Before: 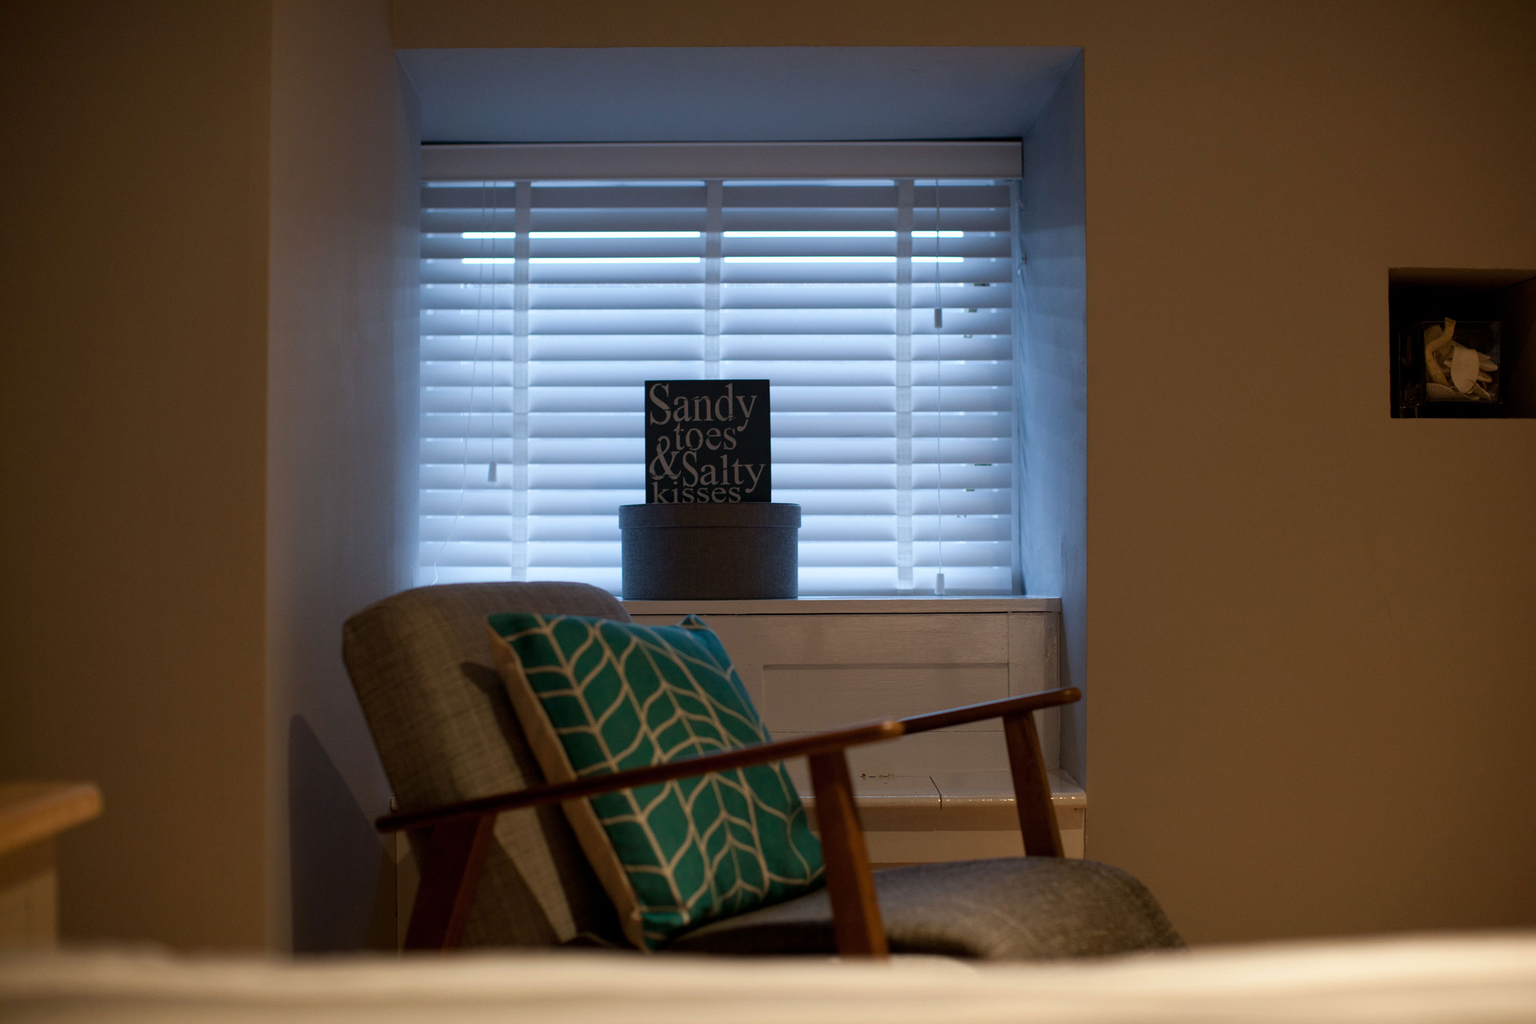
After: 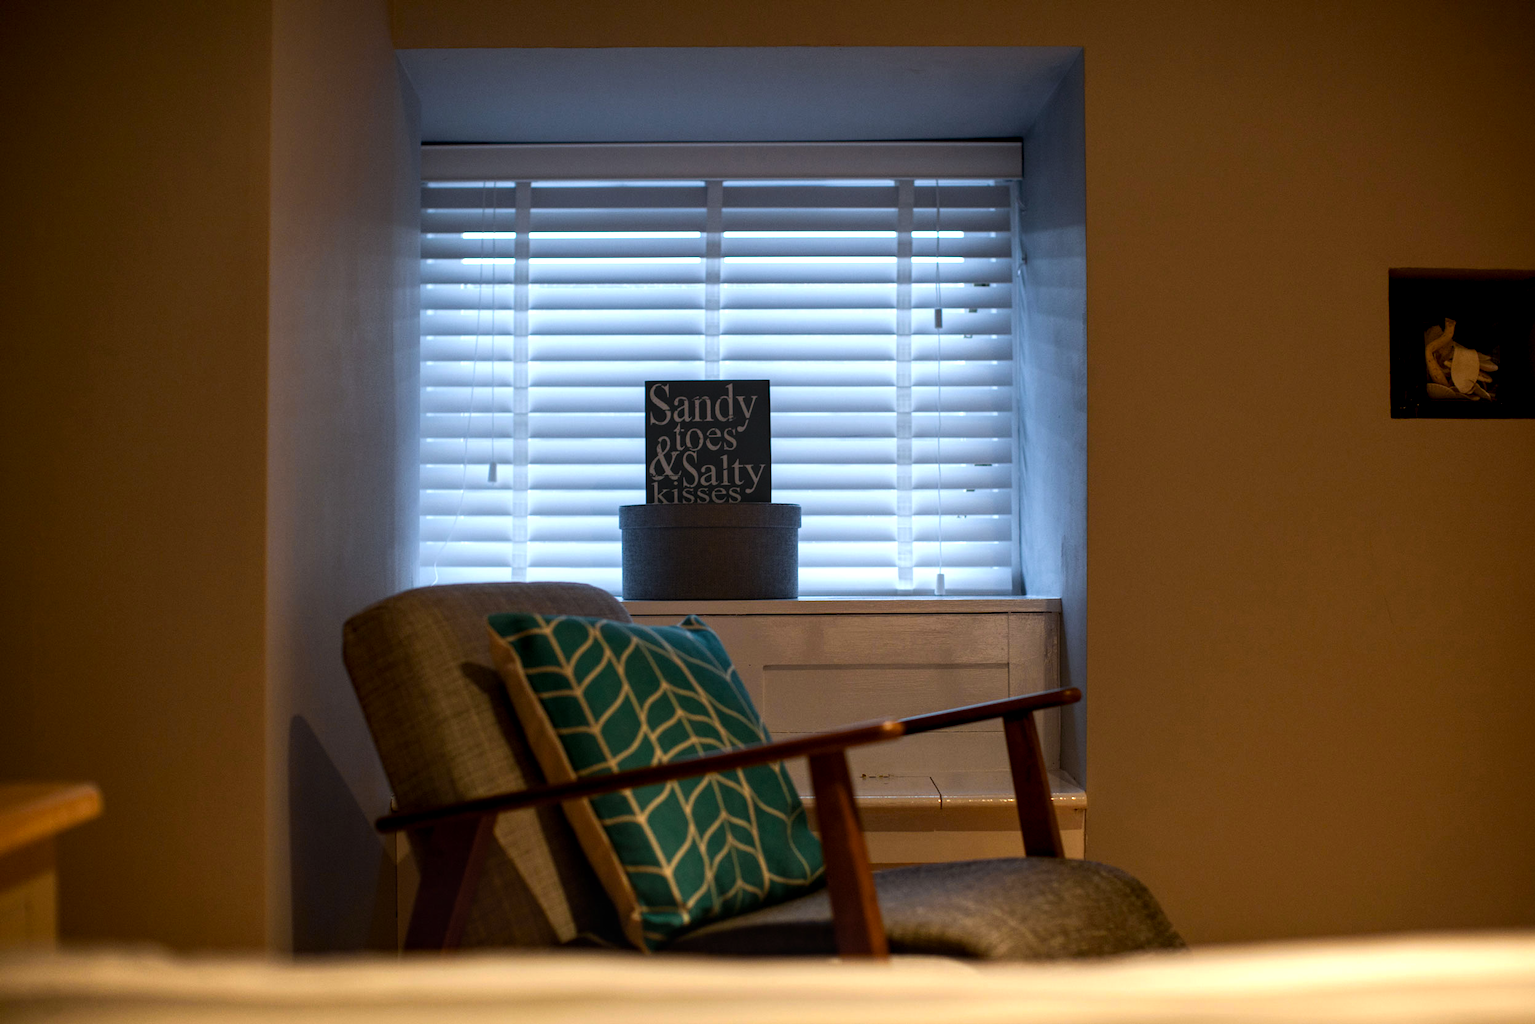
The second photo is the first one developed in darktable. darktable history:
tone equalizer: -8 EV -0.417 EV, -7 EV -0.389 EV, -6 EV -0.333 EV, -5 EV -0.222 EV, -3 EV 0.222 EV, -2 EV 0.333 EV, -1 EV 0.389 EV, +0 EV 0.417 EV, edges refinement/feathering 500, mask exposure compensation -1.57 EV, preserve details no
local contrast: detail 130%
color zones: curves: ch0 [(0.224, 0.526) (0.75, 0.5)]; ch1 [(0.055, 0.526) (0.224, 0.761) (0.377, 0.526) (0.75, 0.5)]
